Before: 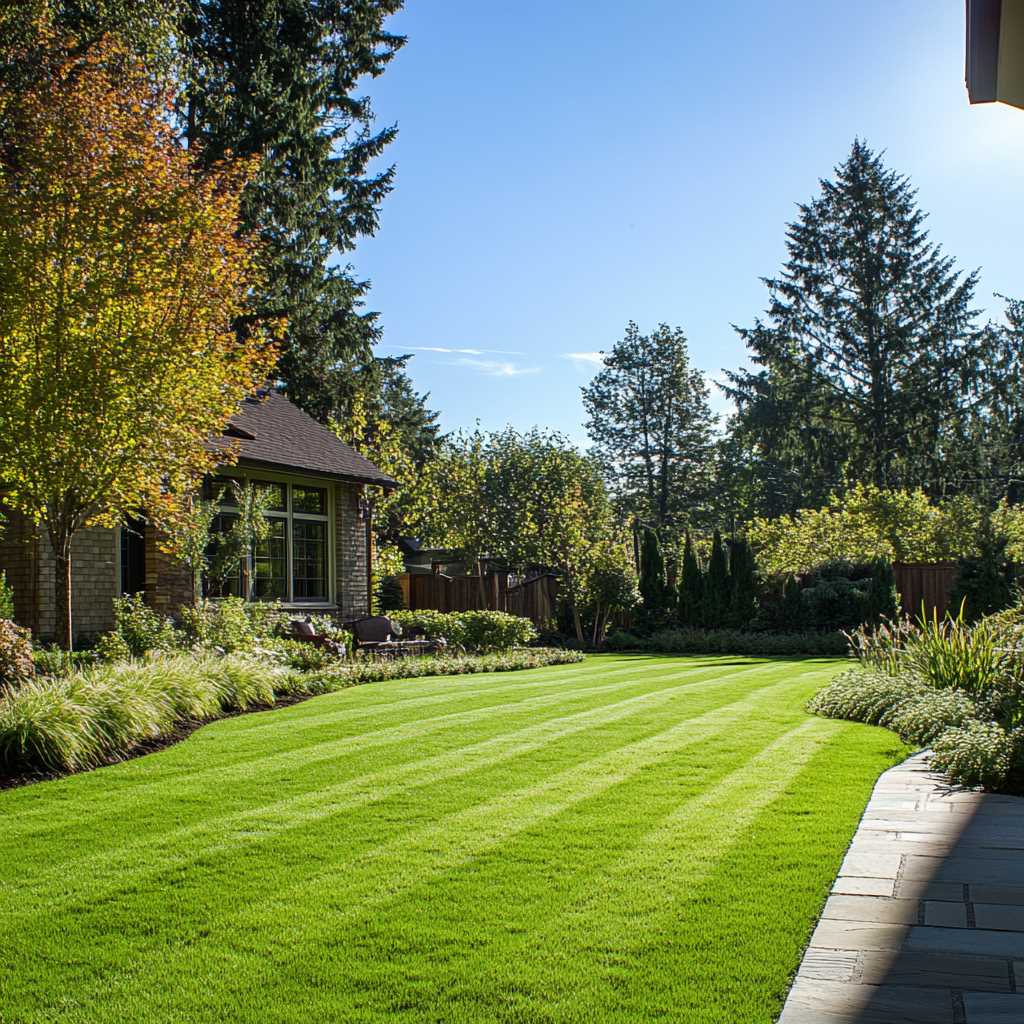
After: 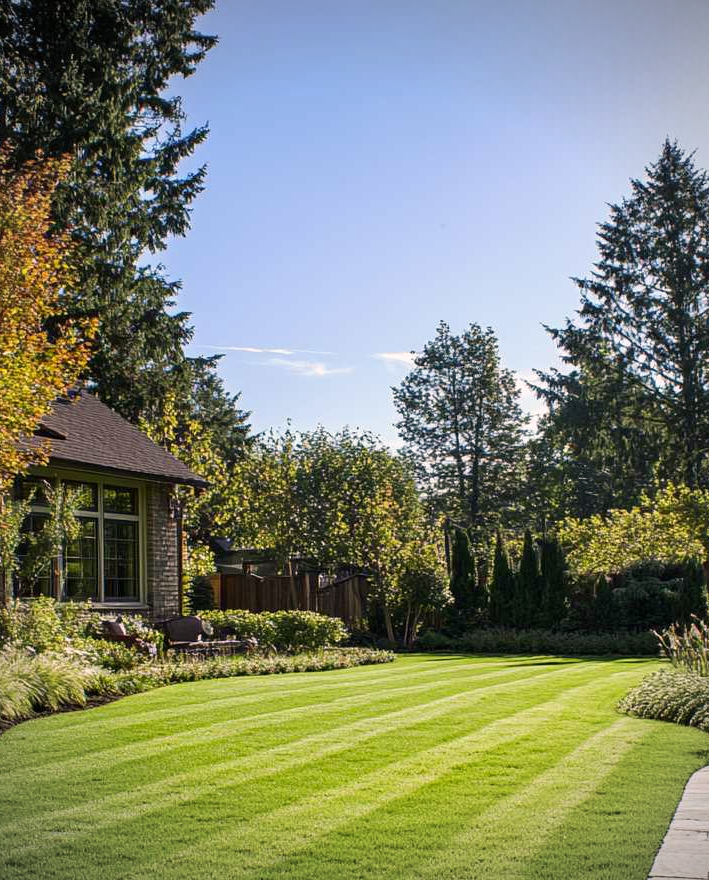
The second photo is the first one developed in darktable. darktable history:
color correction: highlights a* 7.34, highlights b* 4.37
crop: left 18.479%, right 12.2%, bottom 13.971%
vignetting: on, module defaults
